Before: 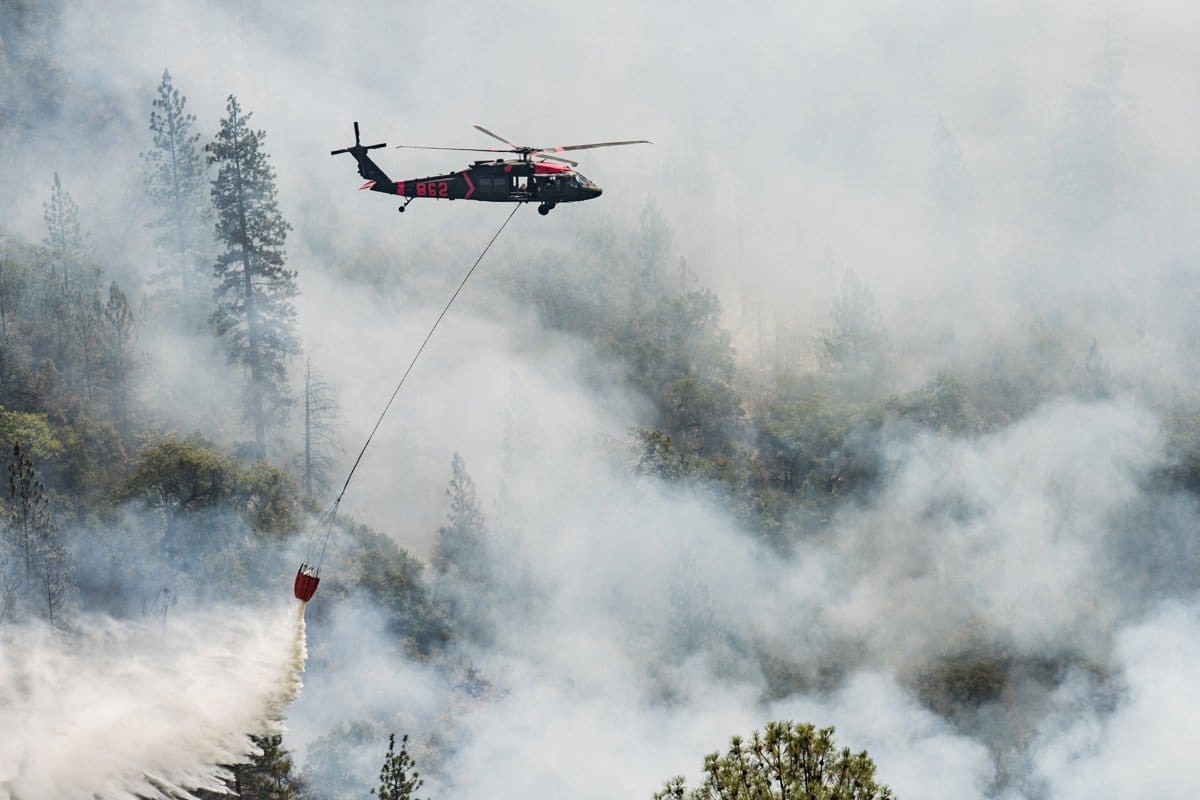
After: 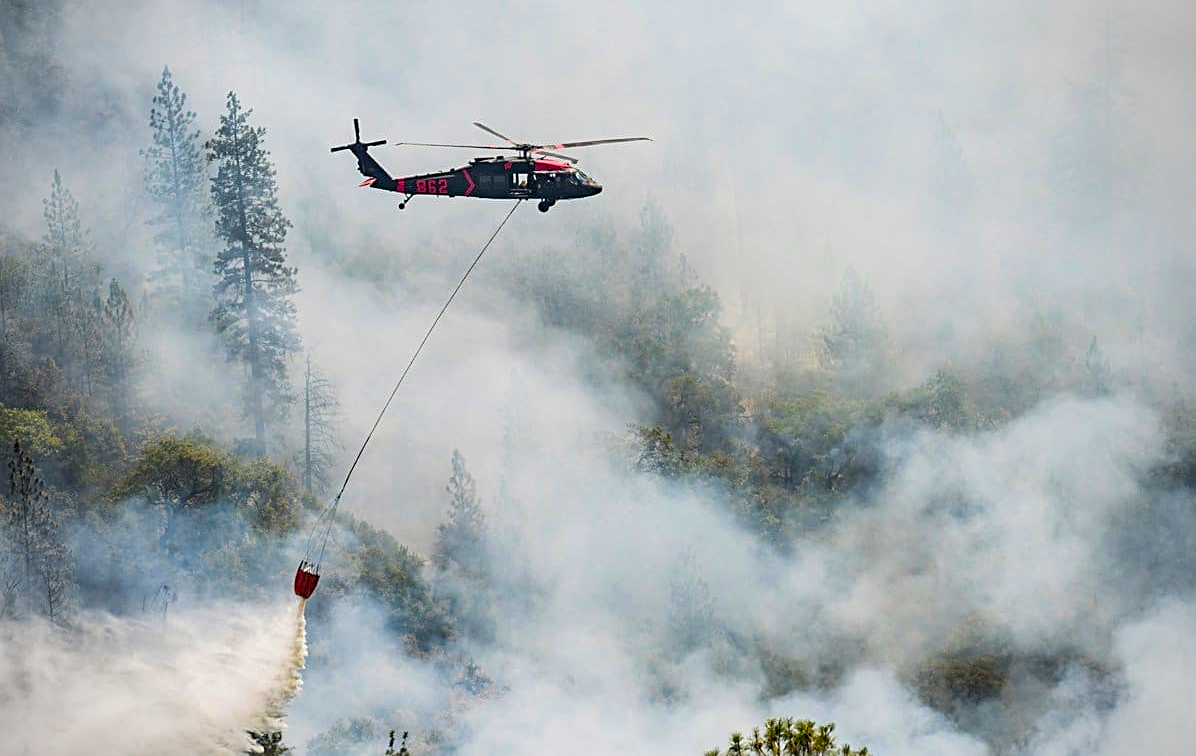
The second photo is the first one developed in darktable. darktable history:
sharpen: on, module defaults
vignetting: fall-off radius 60.92%
color balance rgb: linear chroma grading › global chroma 15%, perceptual saturation grading › global saturation 30%
crop: top 0.448%, right 0.264%, bottom 5.045%
